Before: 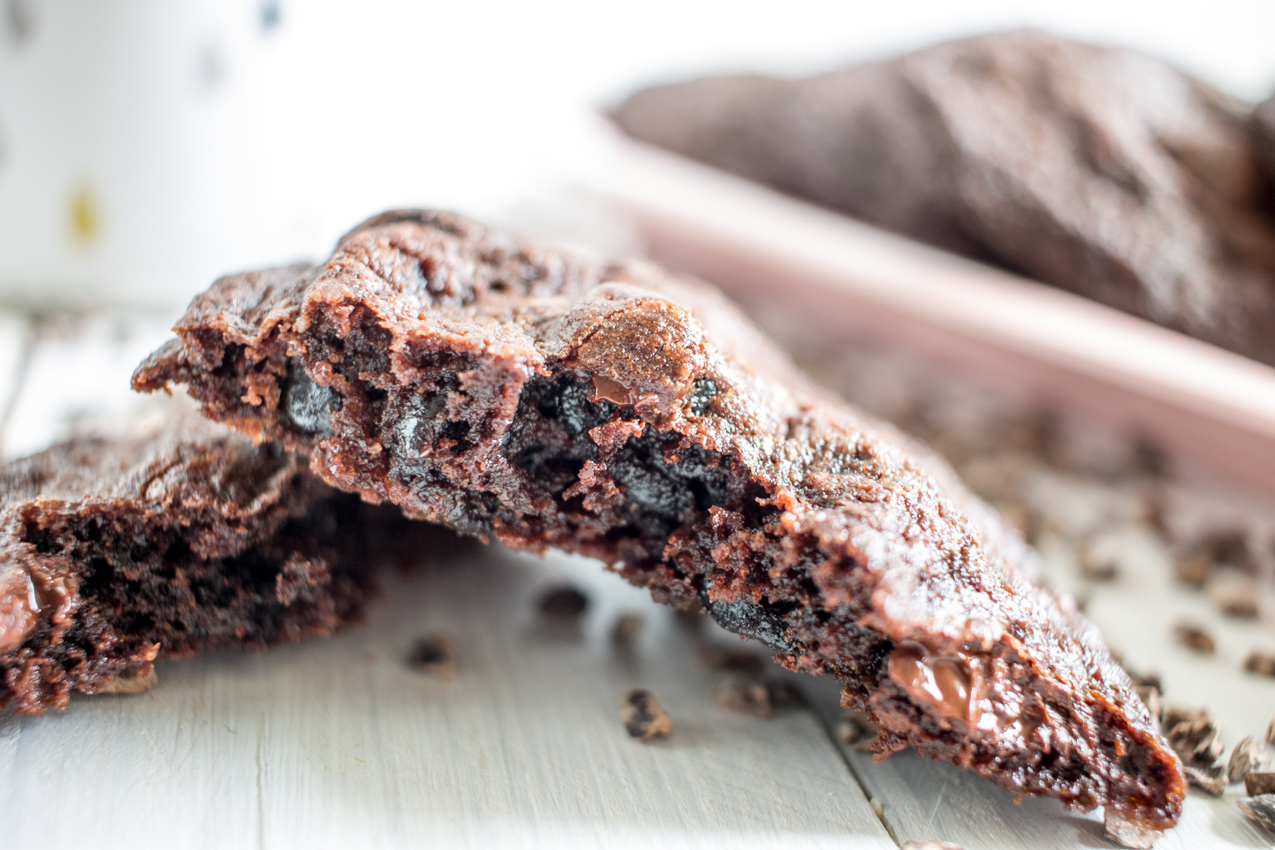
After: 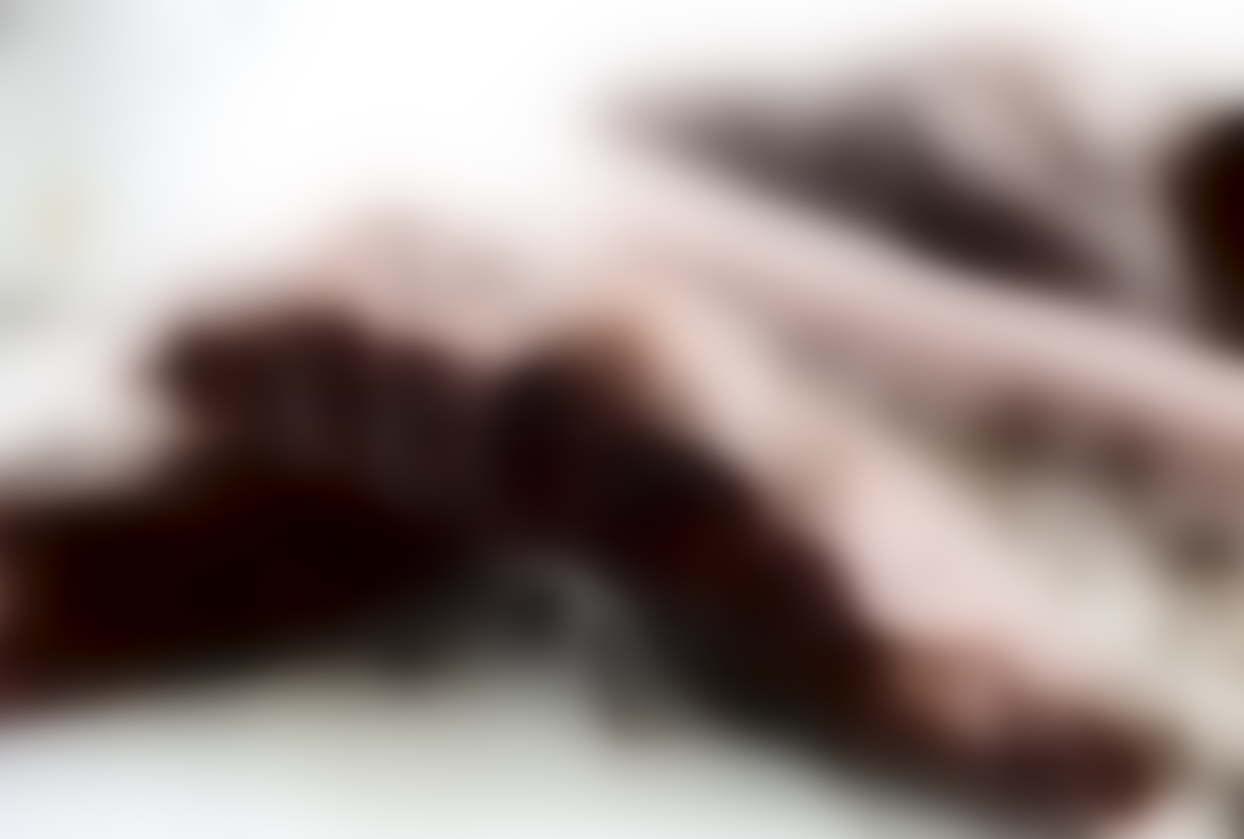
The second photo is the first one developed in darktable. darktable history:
crop and rotate: left 1.774%, right 0.633%, bottom 1.28%
lowpass: radius 31.92, contrast 1.72, brightness -0.98, saturation 0.94
